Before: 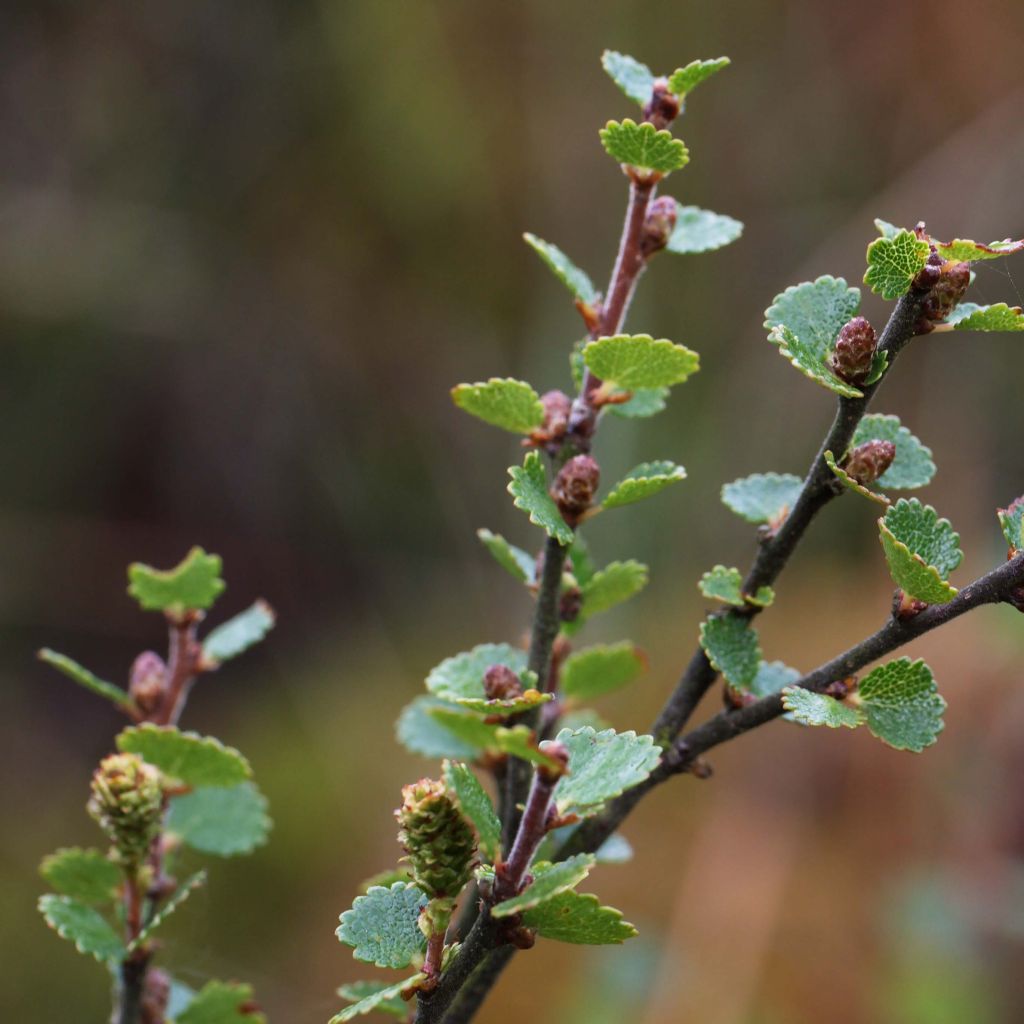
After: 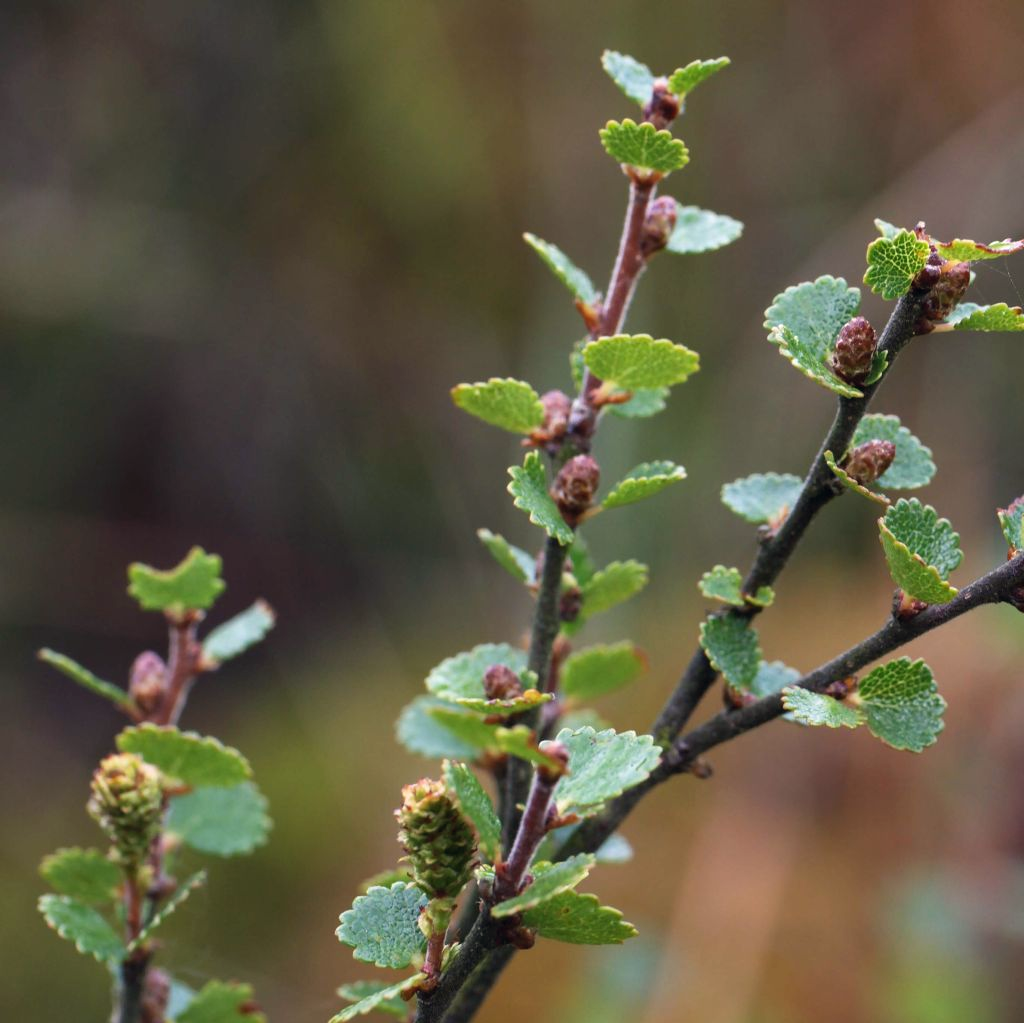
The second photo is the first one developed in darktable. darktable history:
color correction: highlights a* 0.447, highlights b* 2.67, shadows a* -0.823, shadows b* -4
exposure: exposure 0.2 EV, compensate highlight preservation false
crop: bottom 0.062%
